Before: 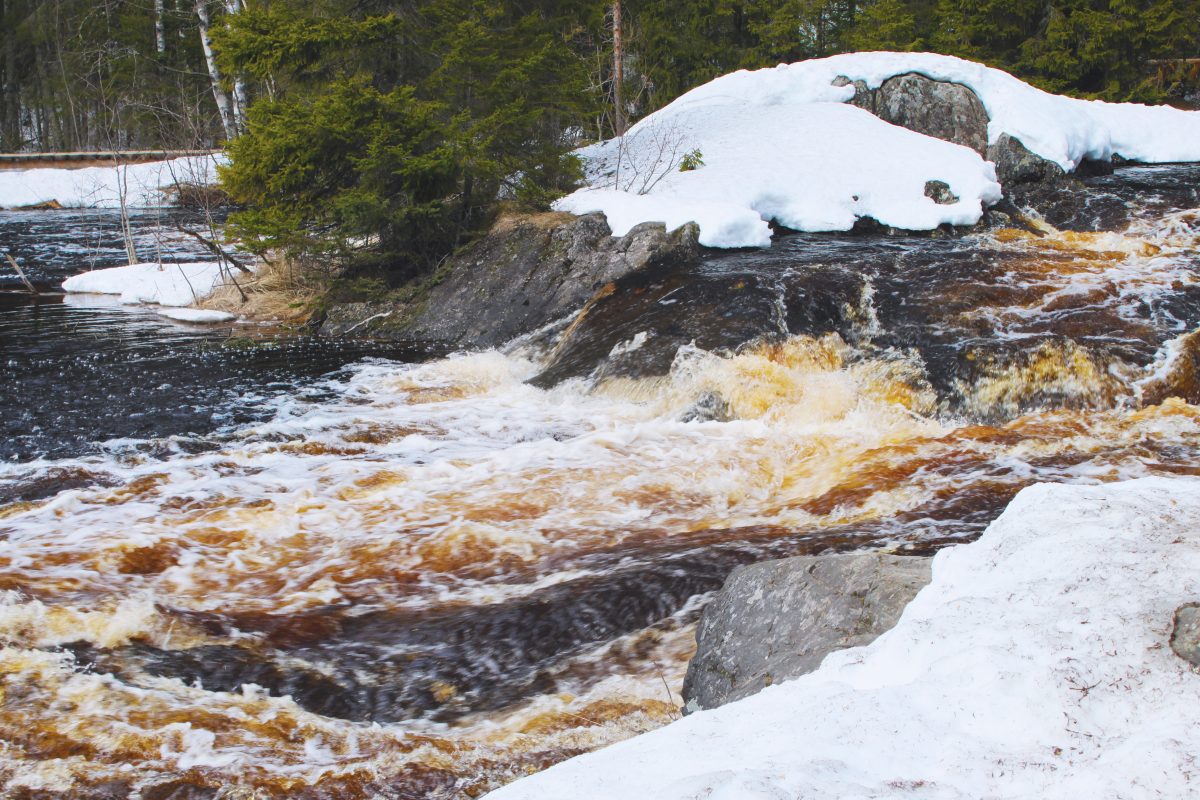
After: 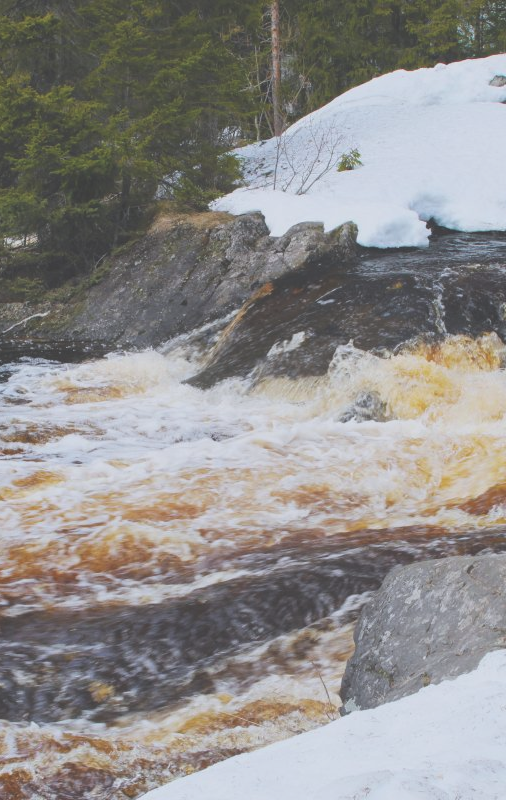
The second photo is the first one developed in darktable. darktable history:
contrast brightness saturation: contrast -0.15, brightness 0.05, saturation -0.12
white balance: red 0.988, blue 1.017
crop: left 28.583%, right 29.231%
exposure: black level correction -0.015, exposure -0.125 EV, compensate highlight preservation false
